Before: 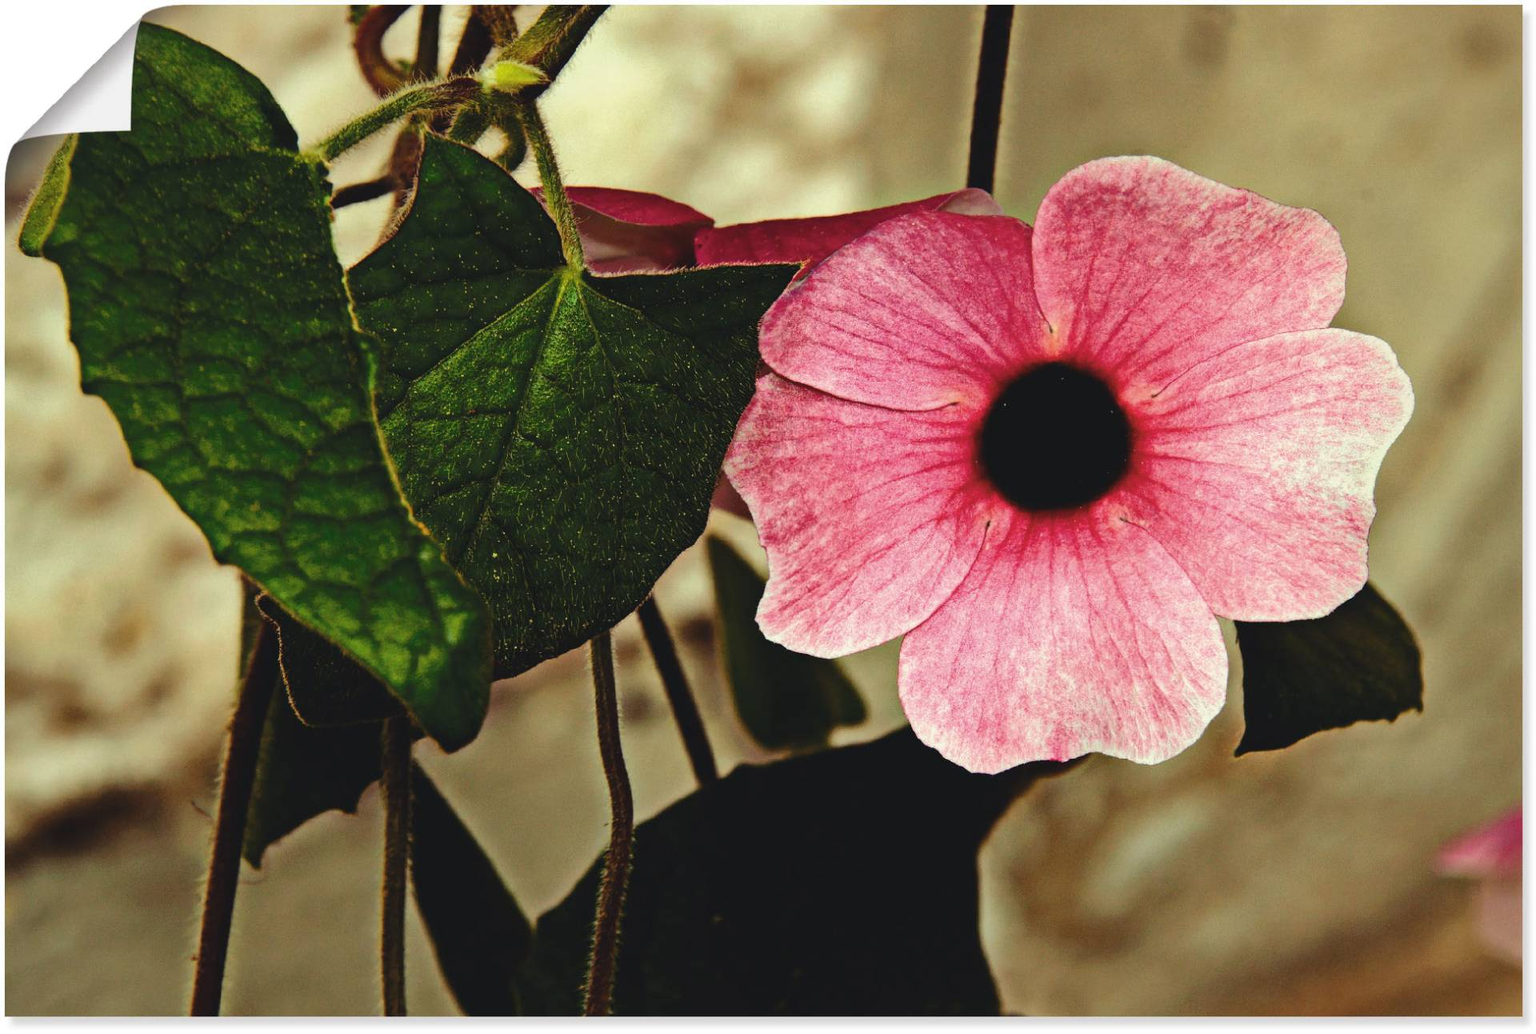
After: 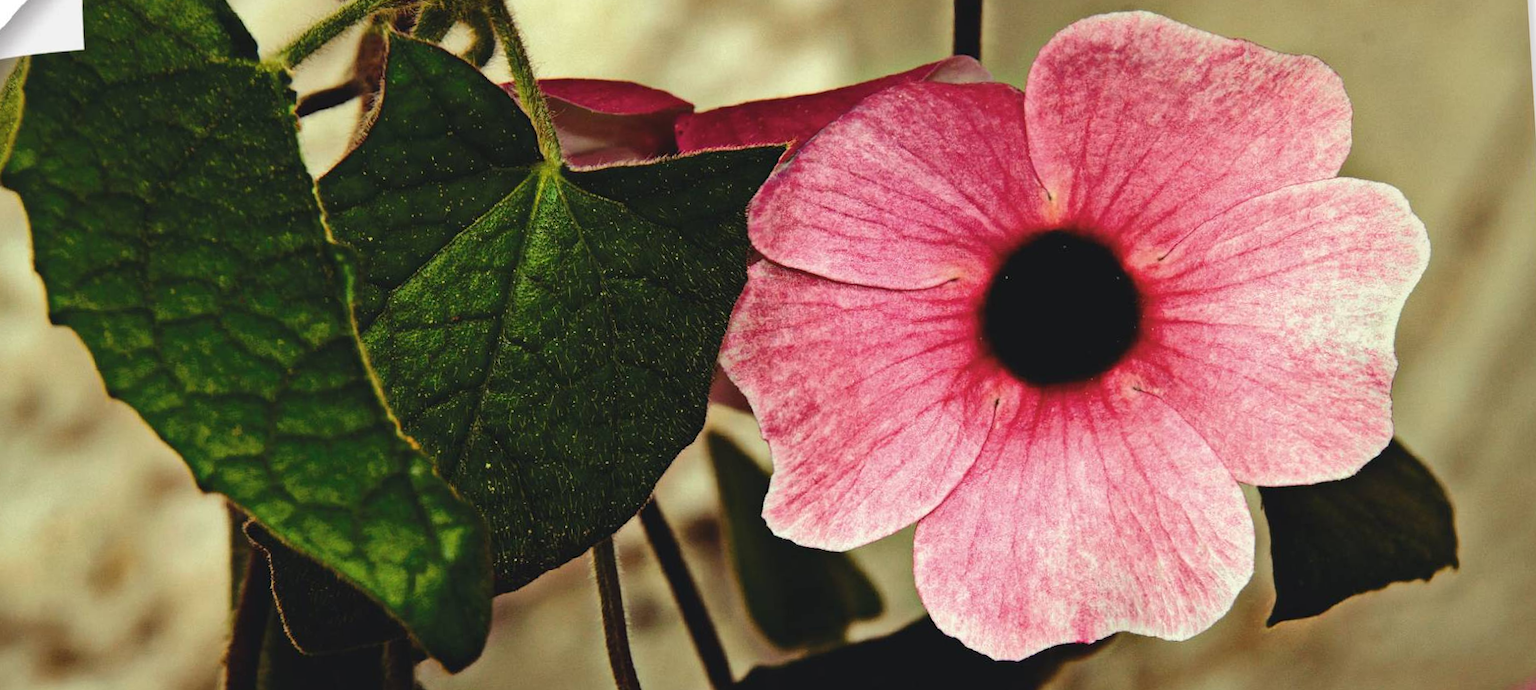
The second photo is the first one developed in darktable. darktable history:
crop and rotate: top 8.293%, bottom 20.996%
rotate and perspective: rotation -3.52°, crop left 0.036, crop right 0.964, crop top 0.081, crop bottom 0.919
